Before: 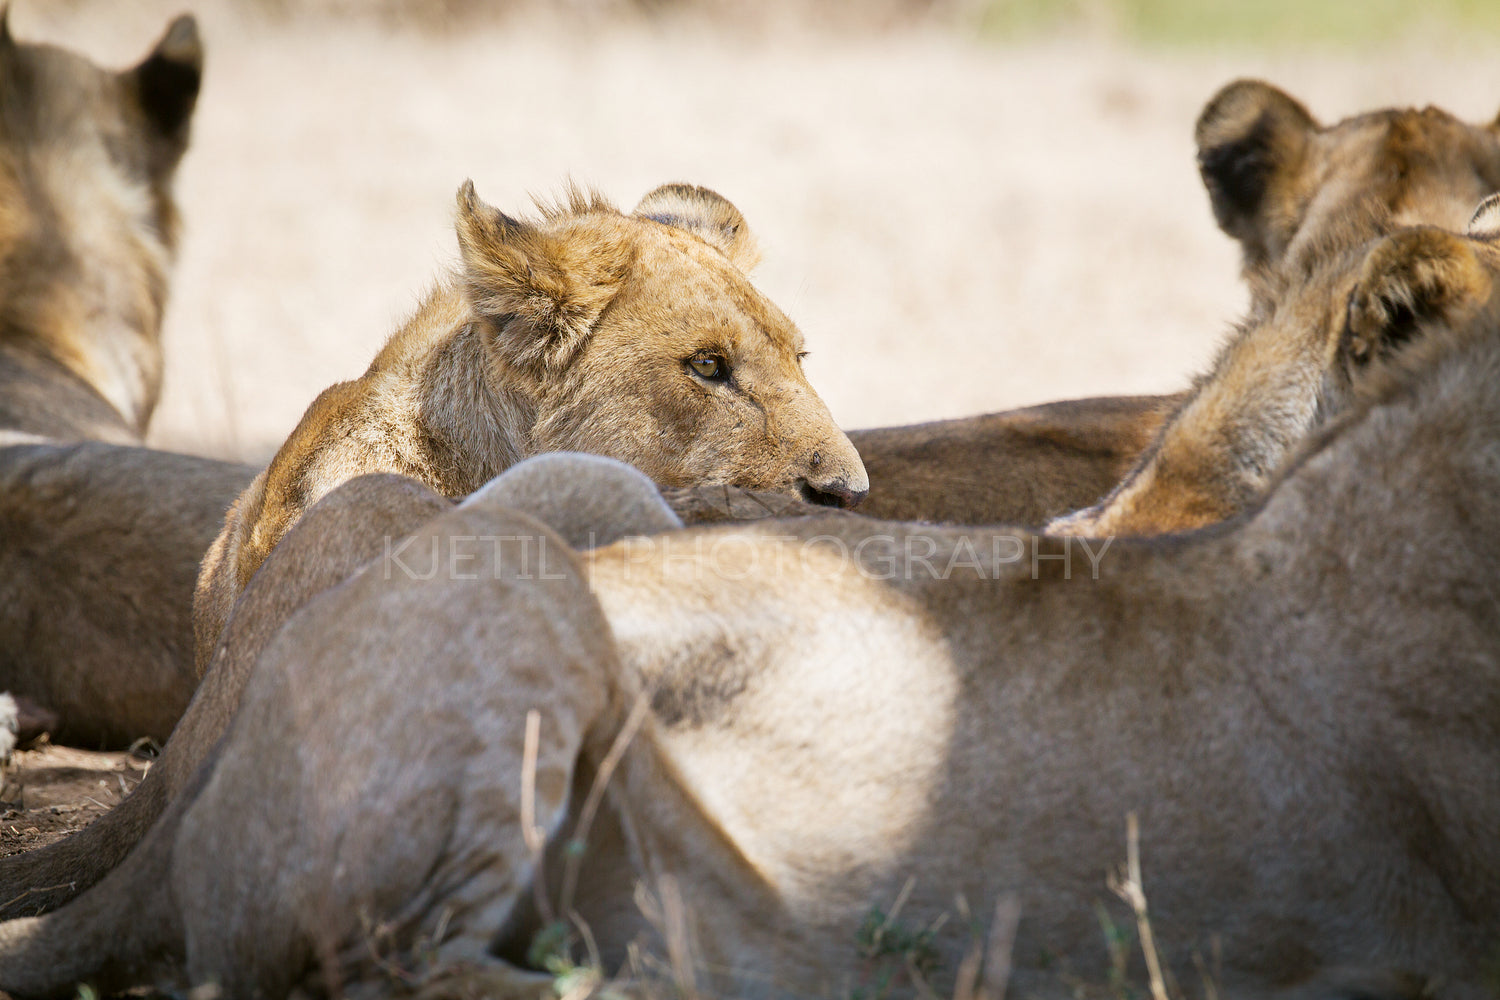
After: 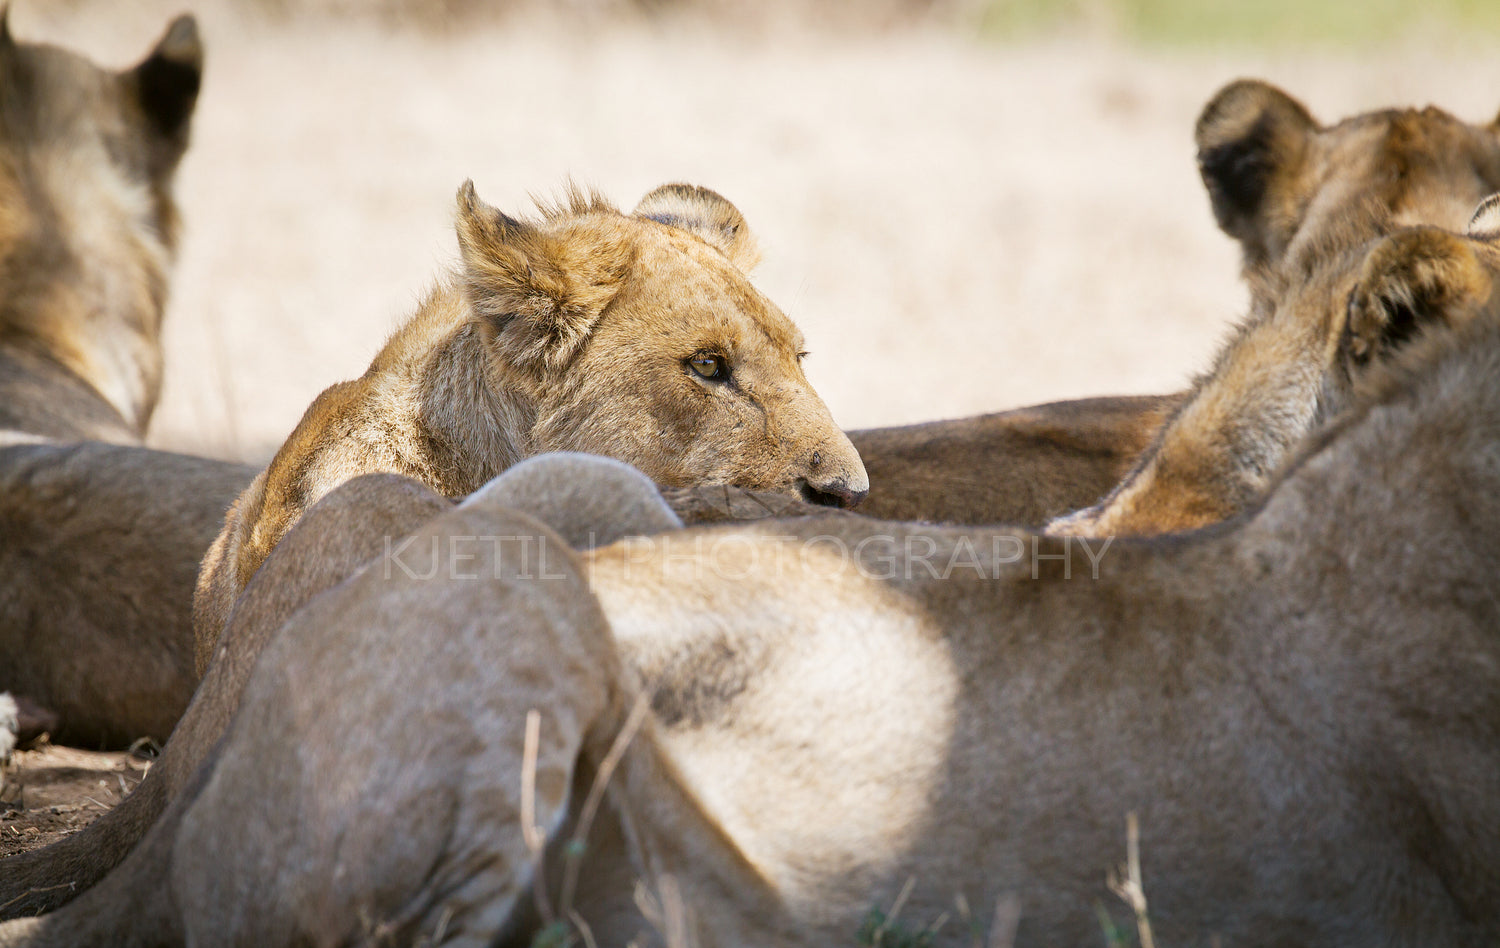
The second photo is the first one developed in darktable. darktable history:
crop and rotate: top 0%, bottom 5.176%
